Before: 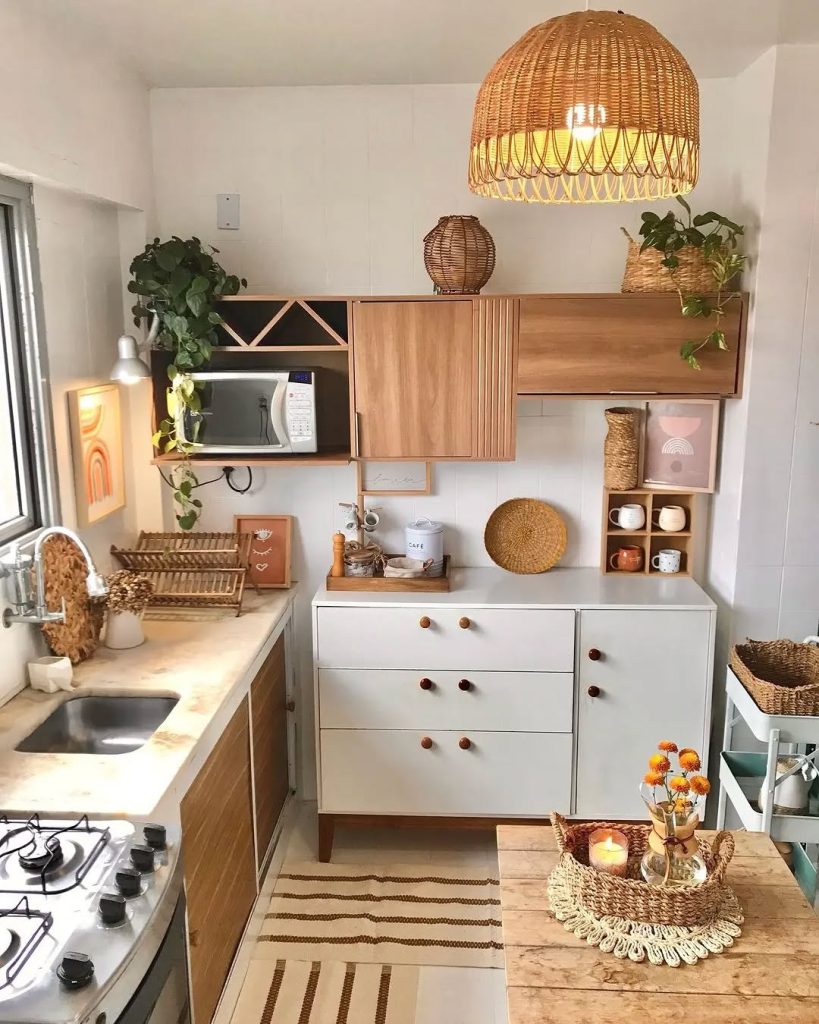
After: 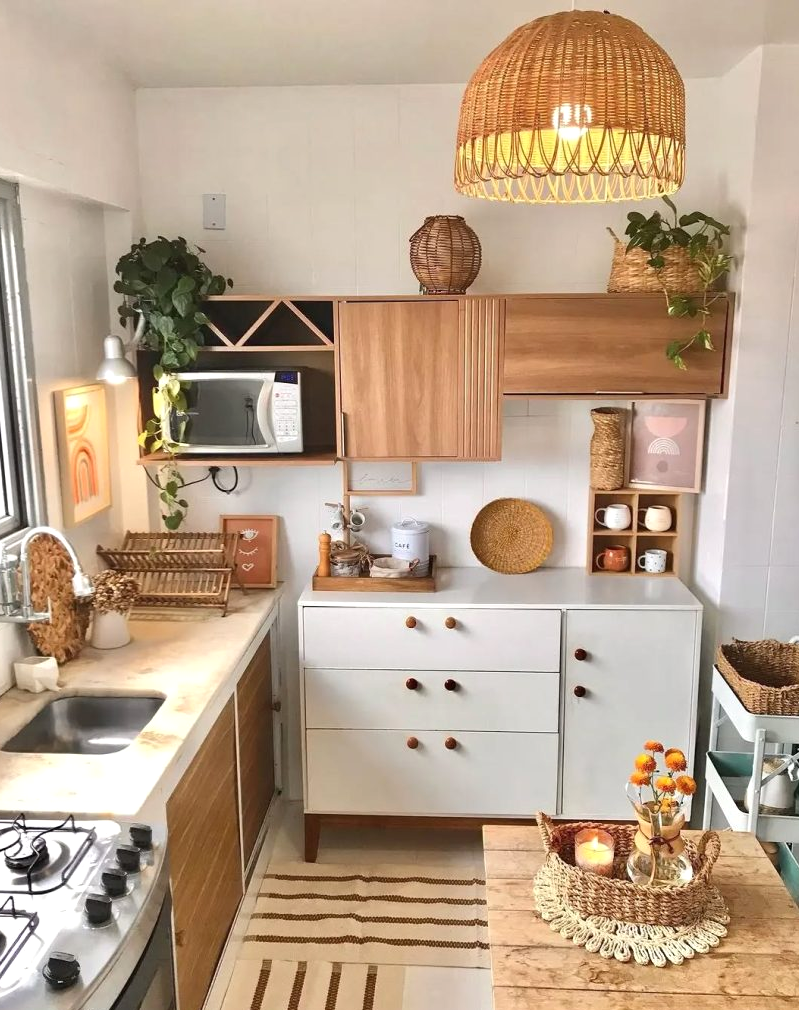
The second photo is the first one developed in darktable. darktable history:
exposure: exposure 0.15 EV, compensate highlight preservation false
crop and rotate: left 1.774%, right 0.633%, bottom 1.28%
